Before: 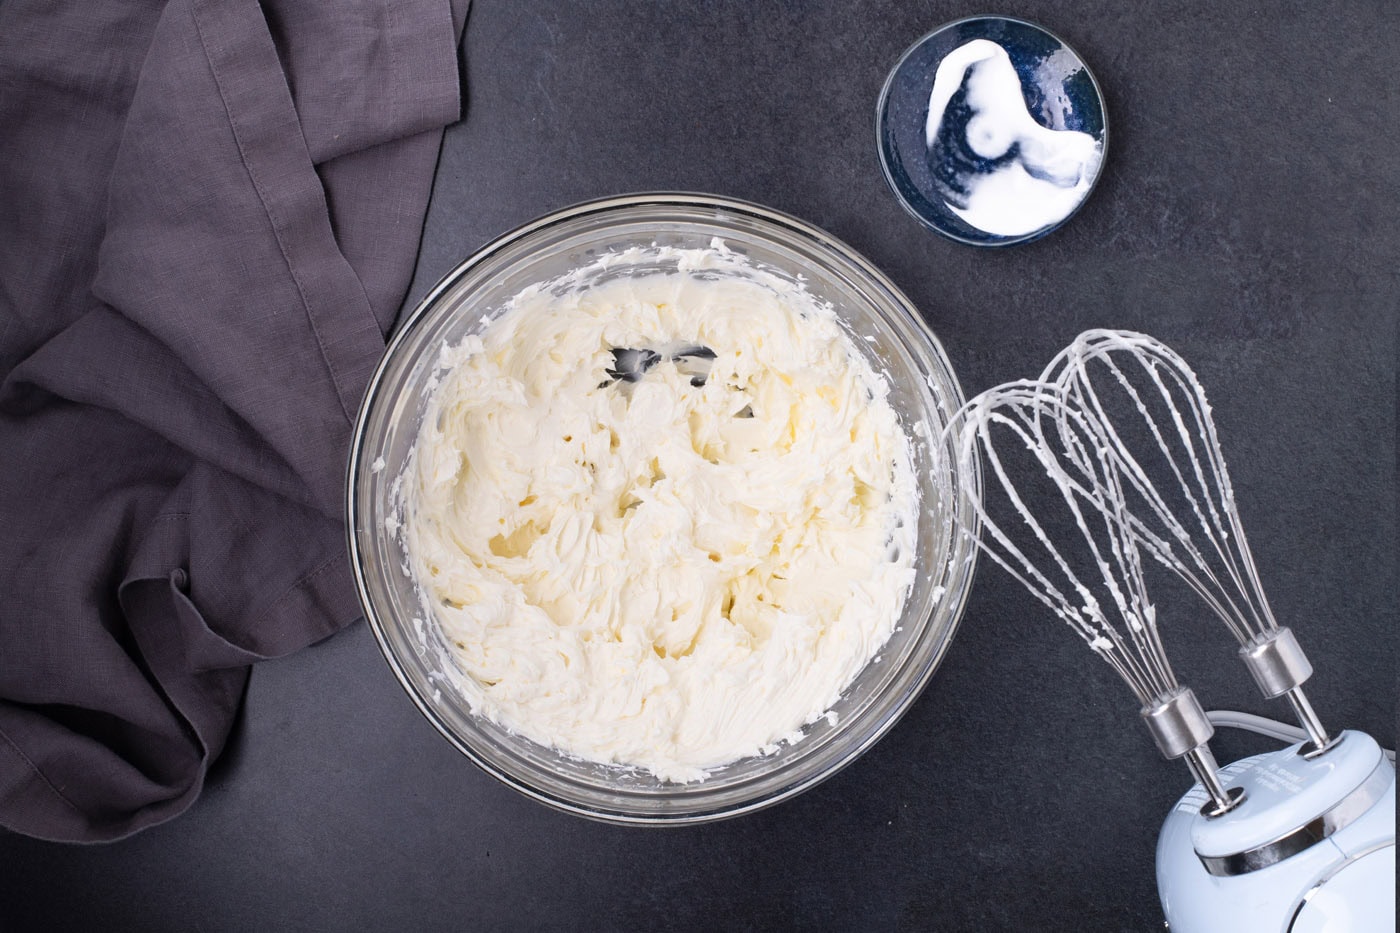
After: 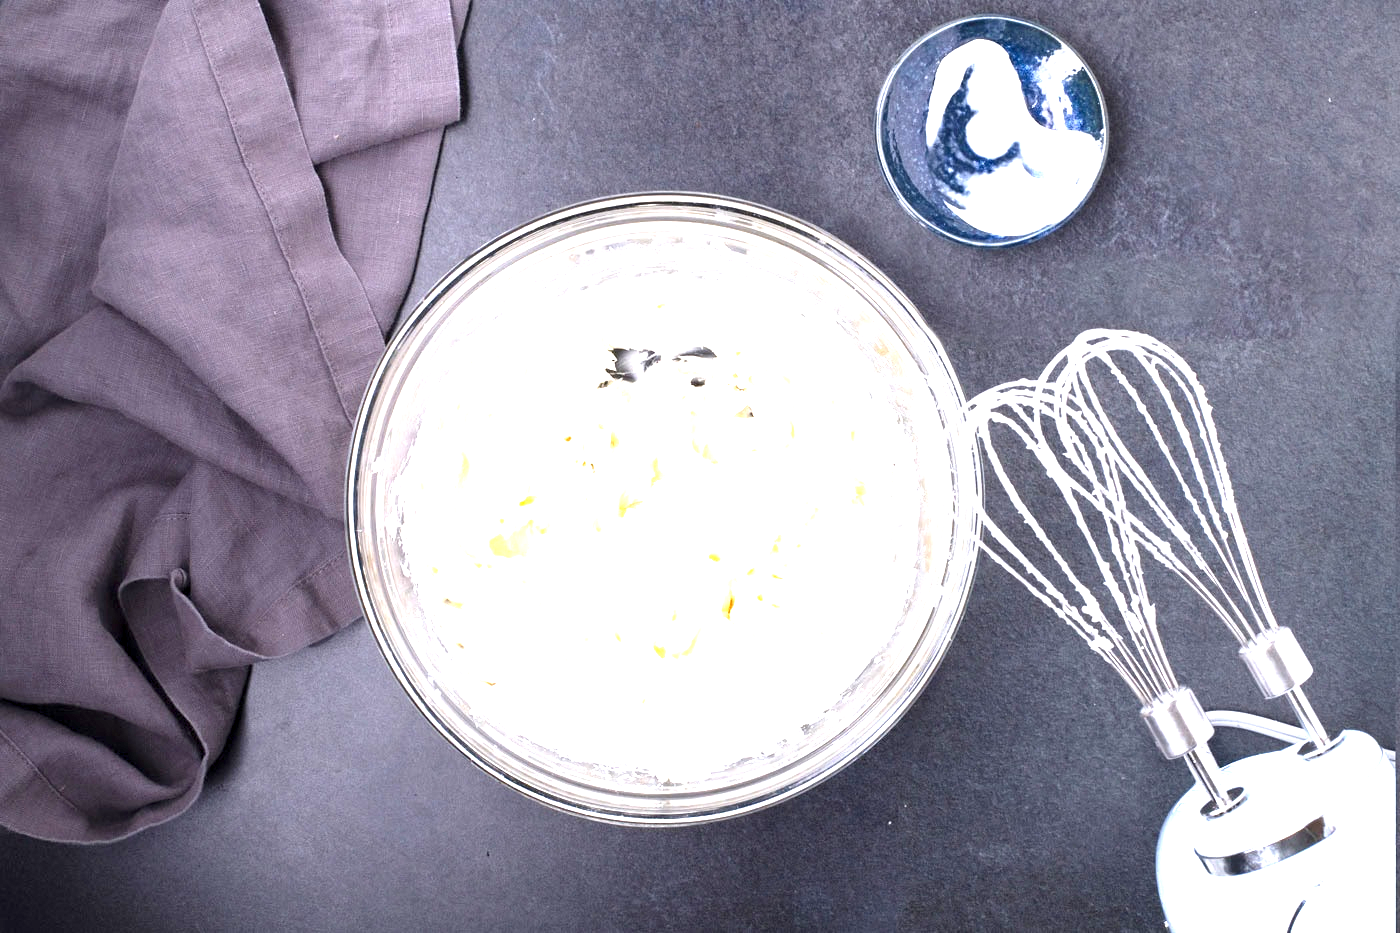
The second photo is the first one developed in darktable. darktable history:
levels: levels [0, 0.476, 0.951]
exposure: black level correction 0.001, exposure 1.658 EV, compensate highlight preservation false
